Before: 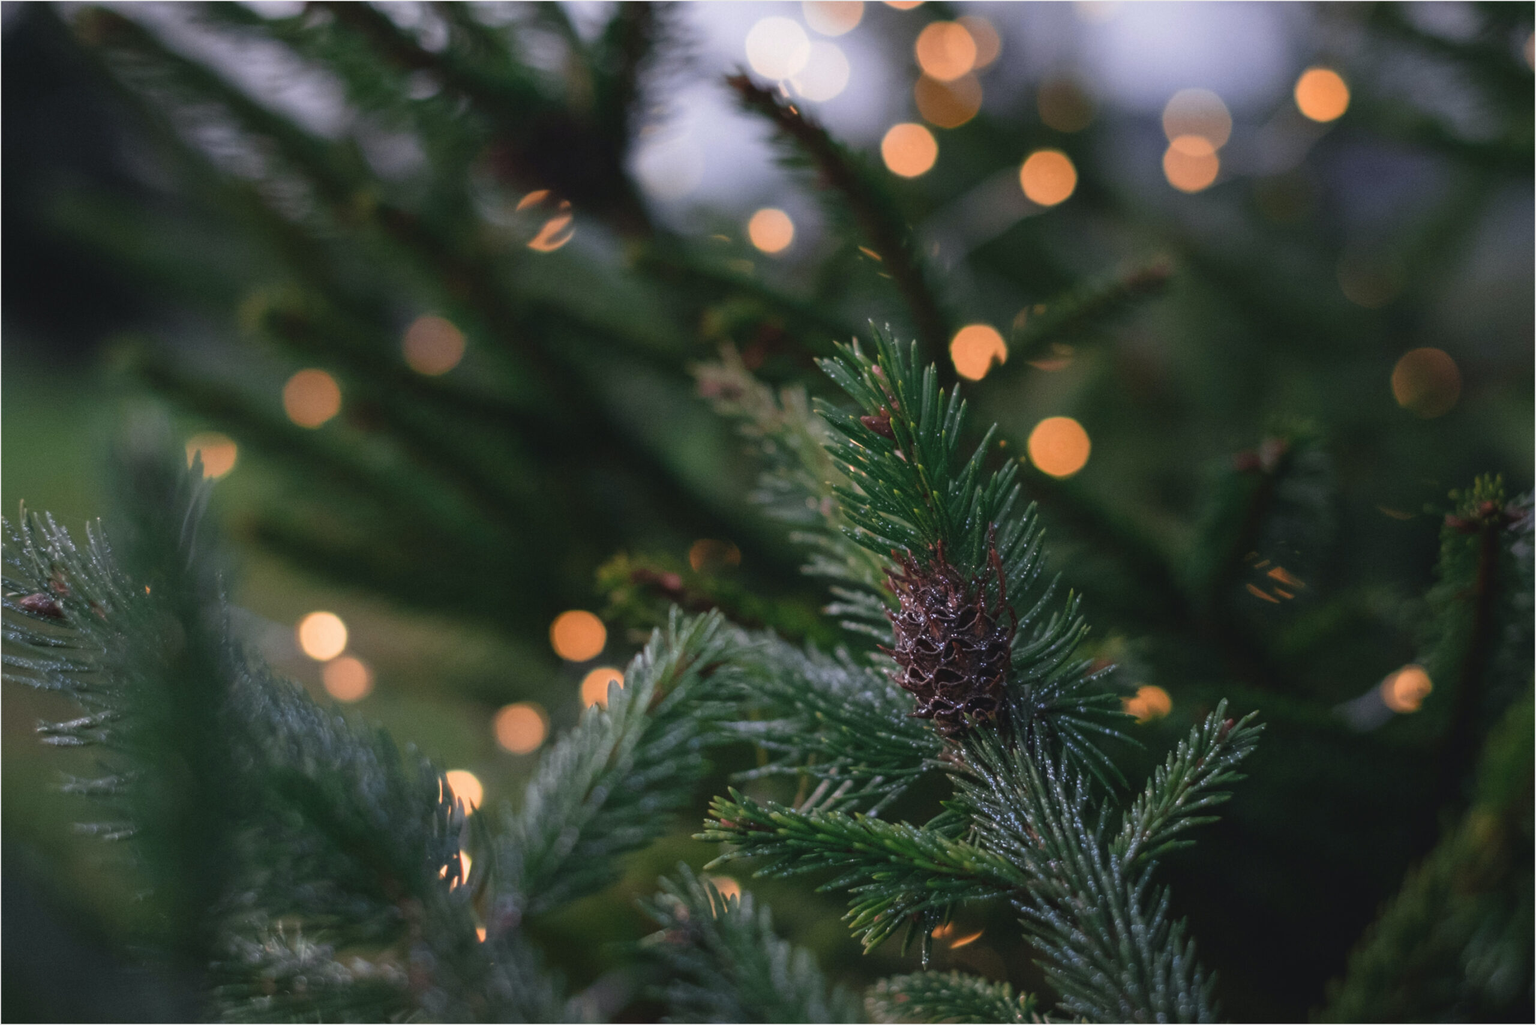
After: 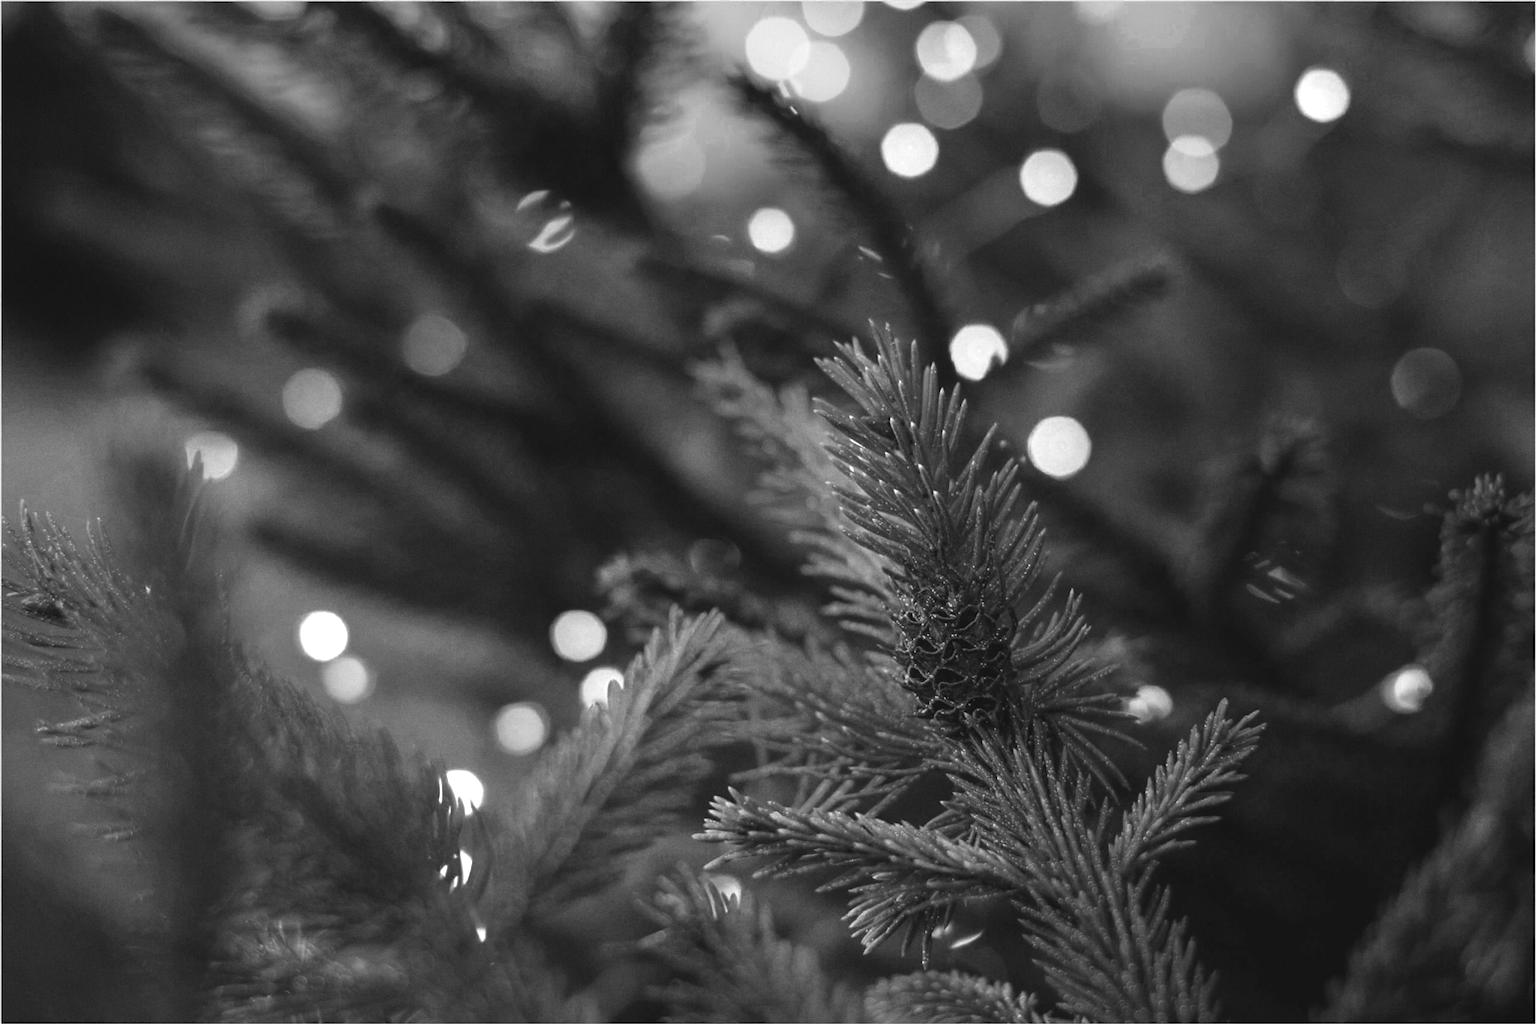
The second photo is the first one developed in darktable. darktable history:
color zones: curves: ch0 [(0, 0.554) (0.146, 0.662) (0.293, 0.86) (0.503, 0.774) (0.637, 0.106) (0.74, 0.072) (0.866, 0.488) (0.998, 0.569)]; ch1 [(0, 0) (0.143, 0) (0.286, 0) (0.429, 0) (0.571, 0) (0.714, 0) (0.857, 0)]
